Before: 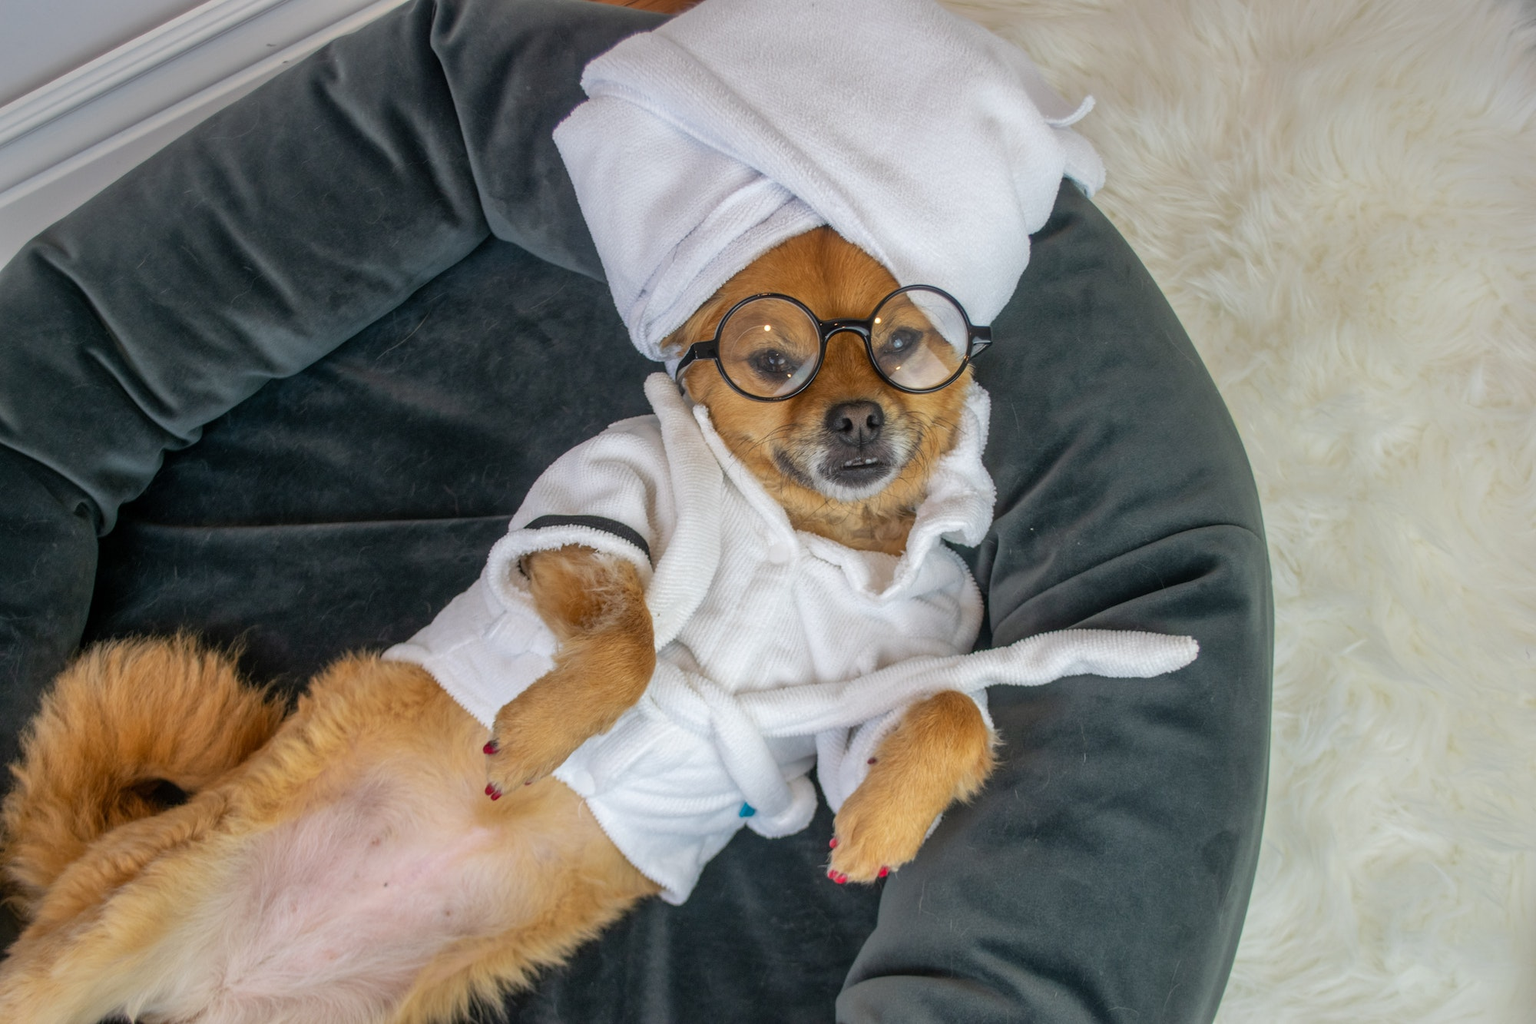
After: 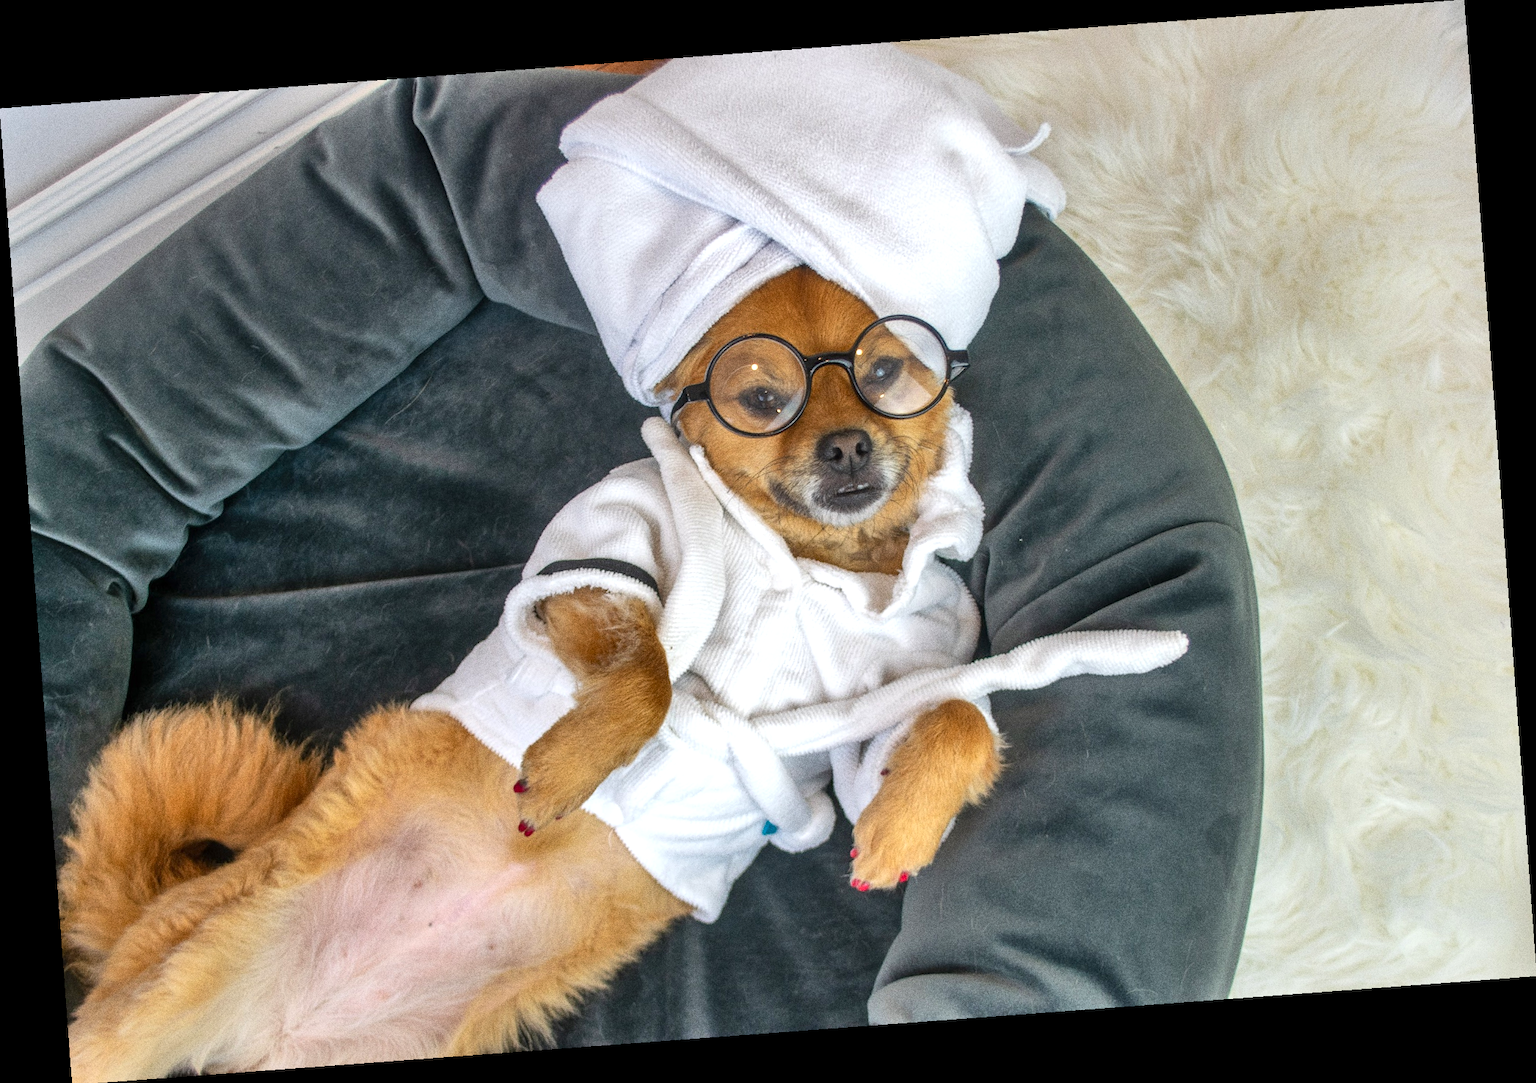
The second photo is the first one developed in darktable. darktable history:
exposure: exposure 0.515 EV, compensate highlight preservation false
rotate and perspective: rotation -4.25°, automatic cropping off
grain: coarseness 0.09 ISO, strength 40%
shadows and highlights: soften with gaussian
